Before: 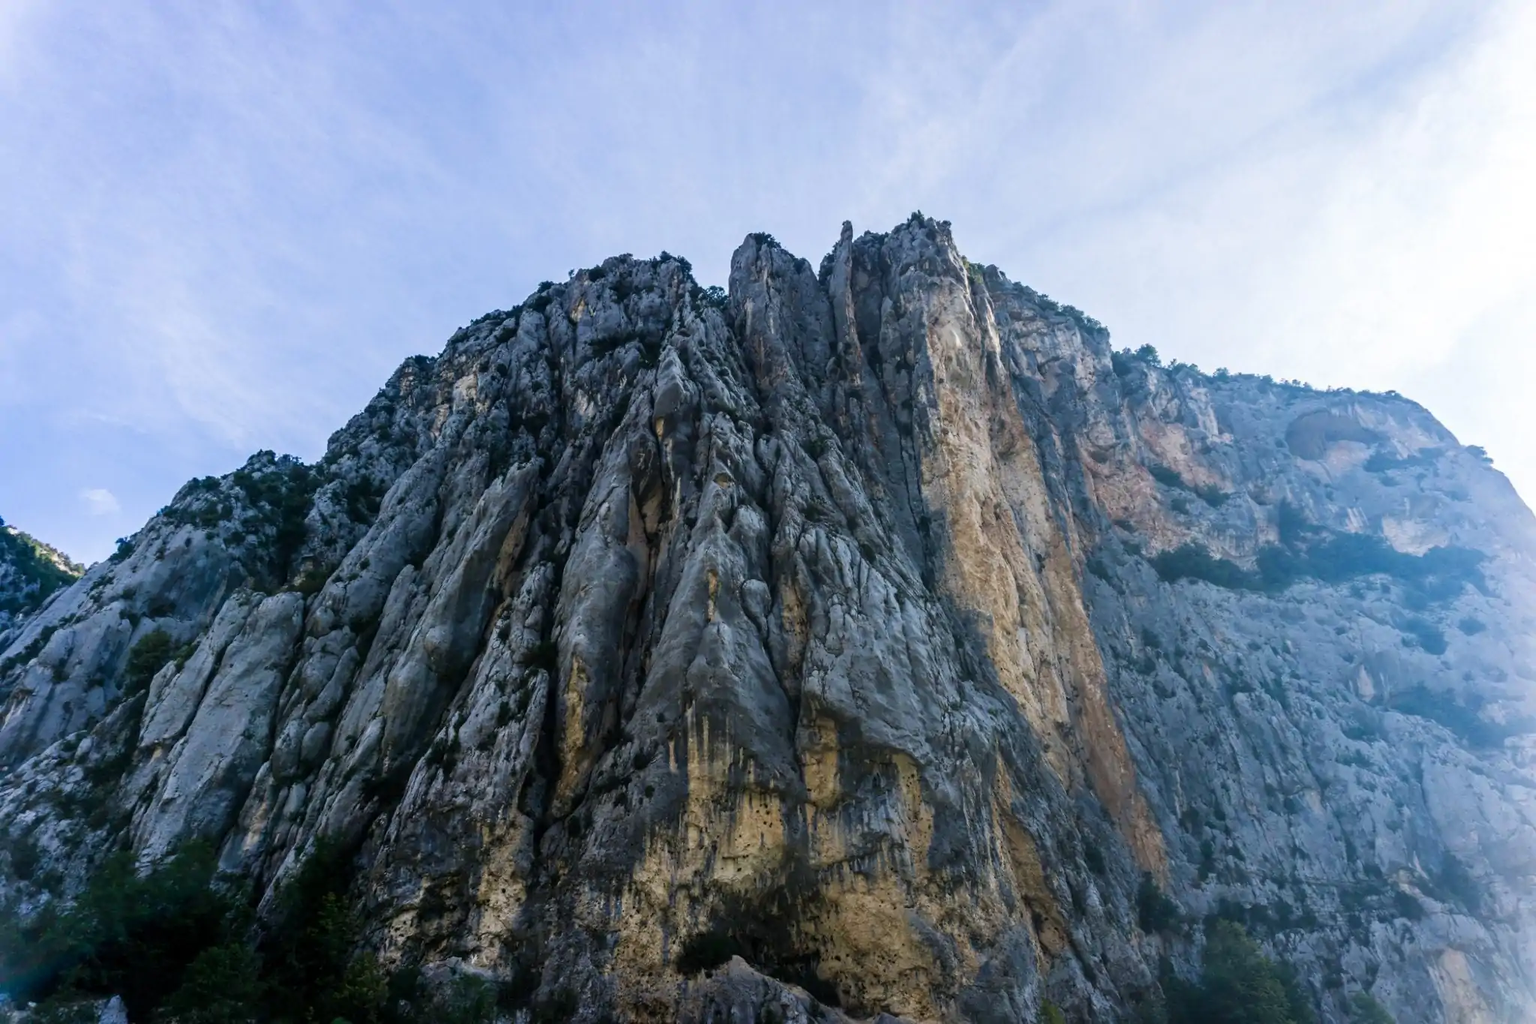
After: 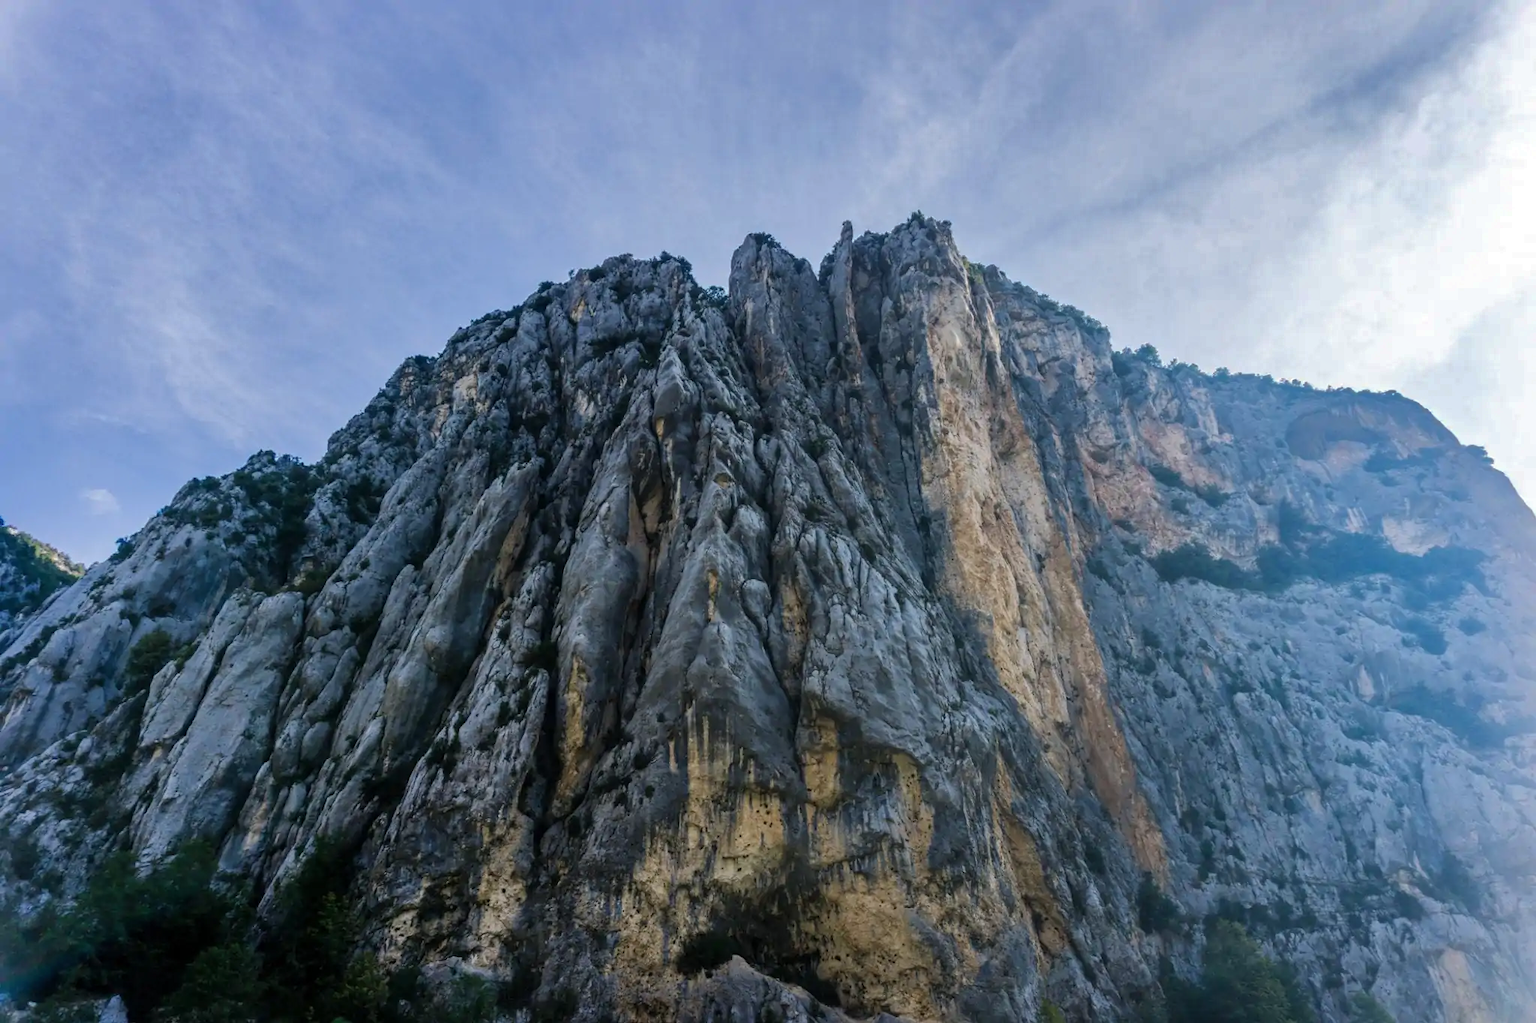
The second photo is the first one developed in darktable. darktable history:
shadows and highlights: shadows 24.85, highlights -69.23
